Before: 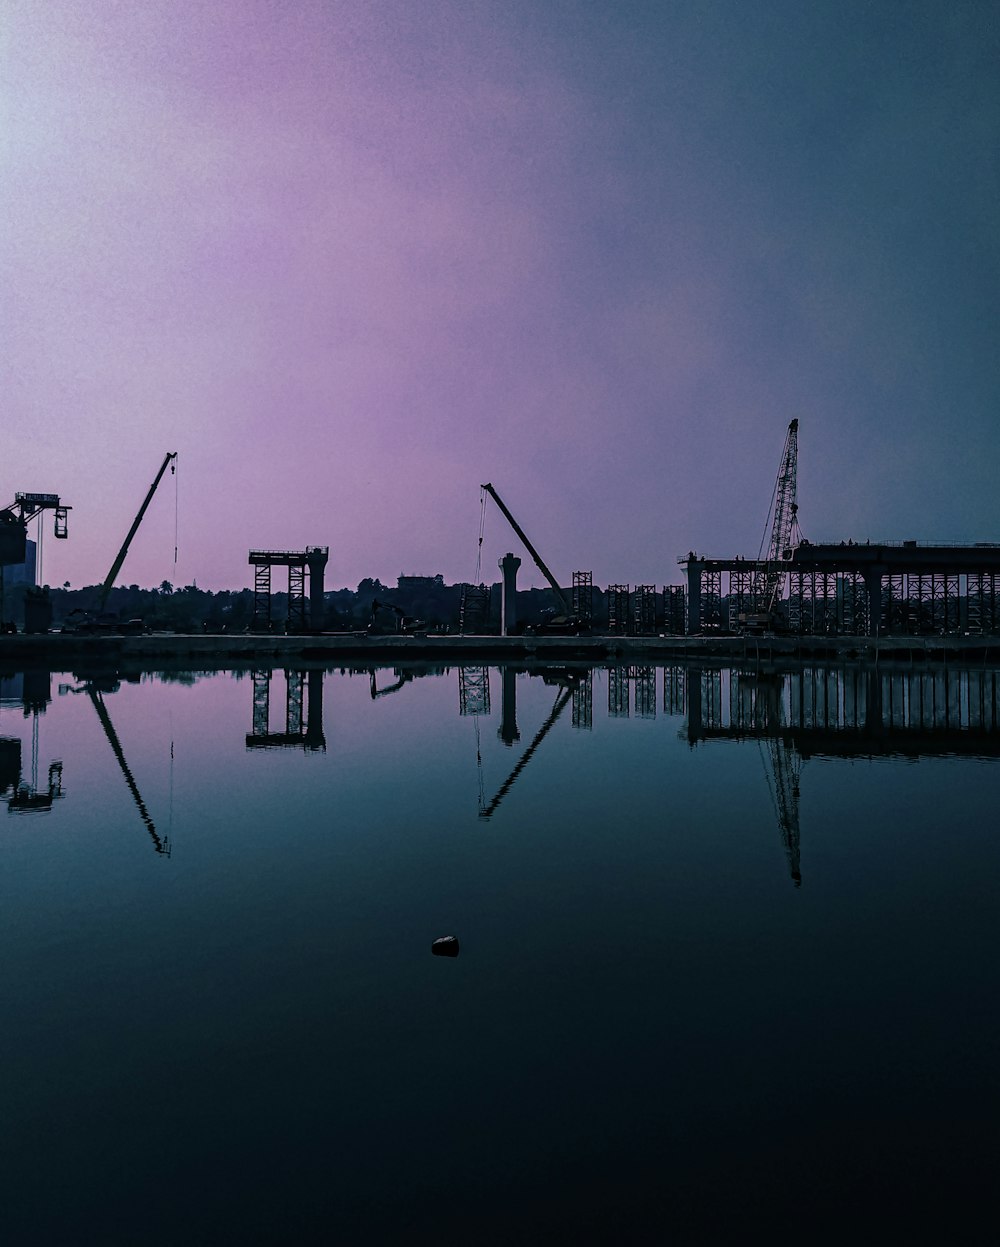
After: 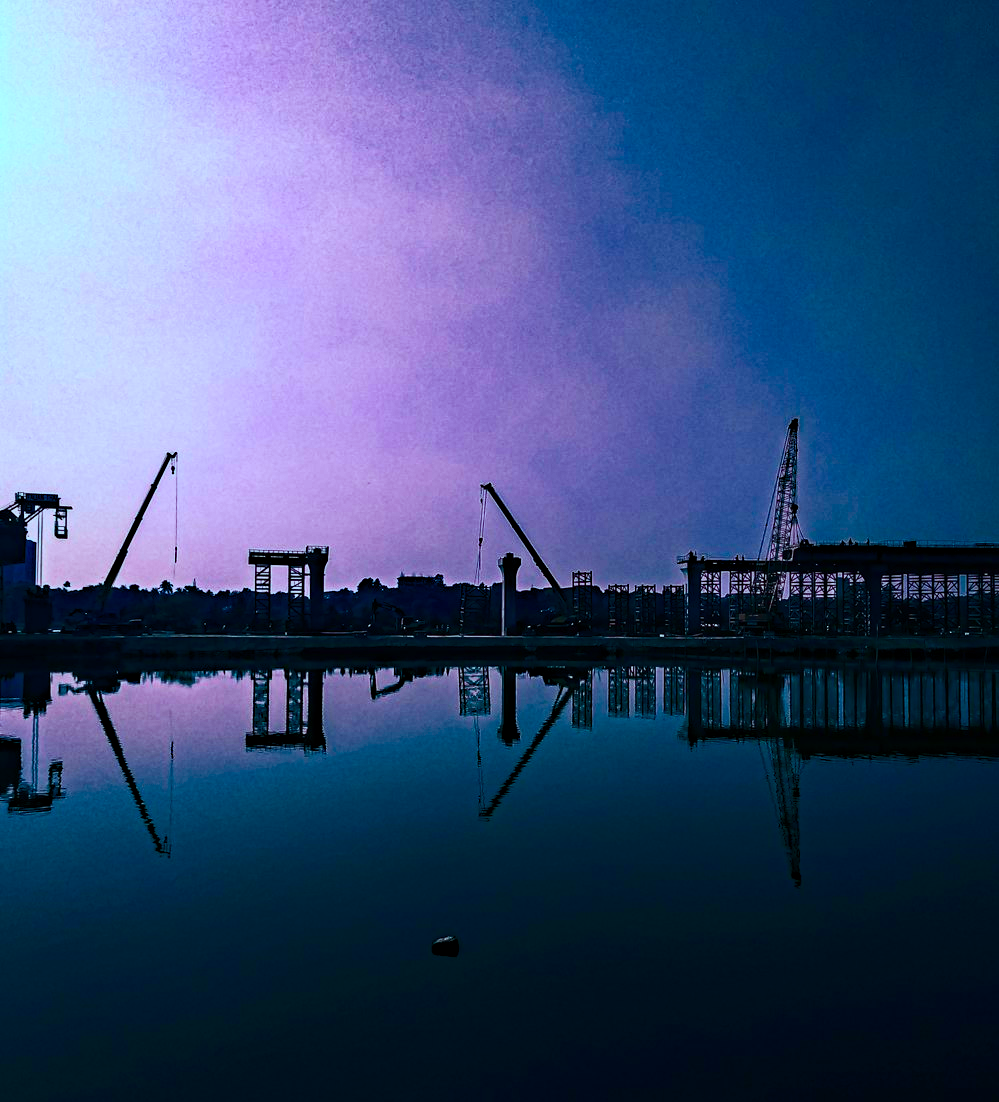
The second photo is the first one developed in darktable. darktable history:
haze removal: strength 0.277, distance 0.251, compatibility mode true, adaptive false
contrast brightness saturation: contrast 0.407, brightness 0.1, saturation 0.209
crop and rotate: top 0%, bottom 11.582%
color balance rgb: highlights gain › chroma 4.119%, highlights gain › hue 202.54°, perceptual saturation grading › global saturation 20%, perceptual saturation grading › highlights -13.951%, perceptual saturation grading › shadows 49.431%, global vibrance 25.19%
